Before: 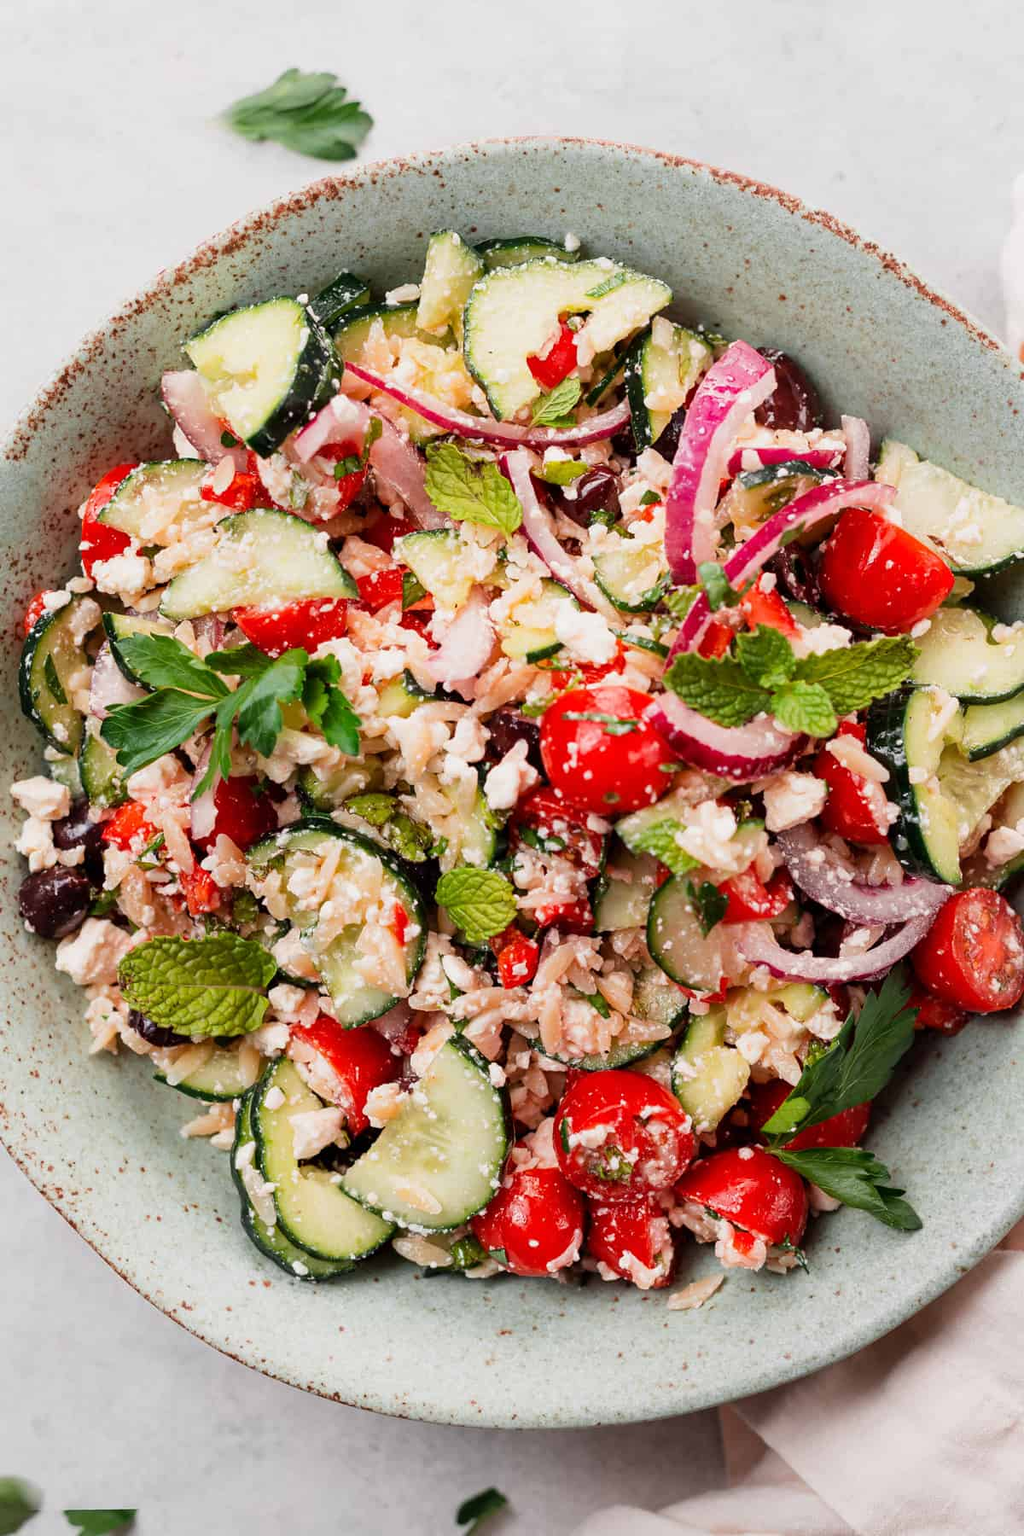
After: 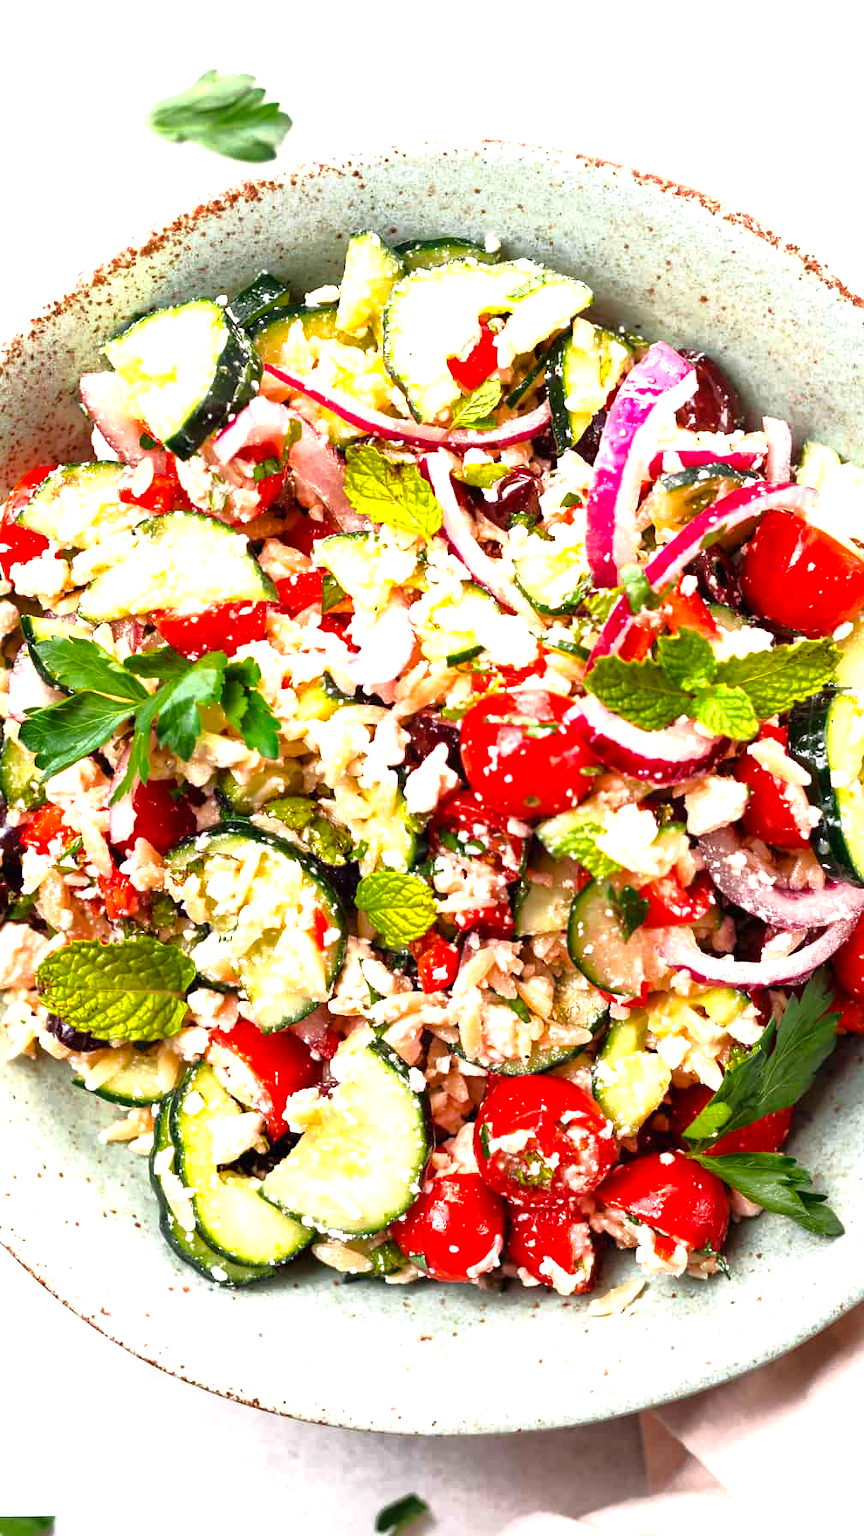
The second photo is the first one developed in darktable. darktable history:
crop: left 8.026%, right 7.374%
color balance rgb: perceptual saturation grading › global saturation 20%, global vibrance 20%
exposure: black level correction 0, exposure 1.2 EV, compensate highlight preservation false
tone curve: curves: ch0 [(0, 0) (0.48, 0.431) (0.7, 0.609) (0.864, 0.854) (1, 1)]
